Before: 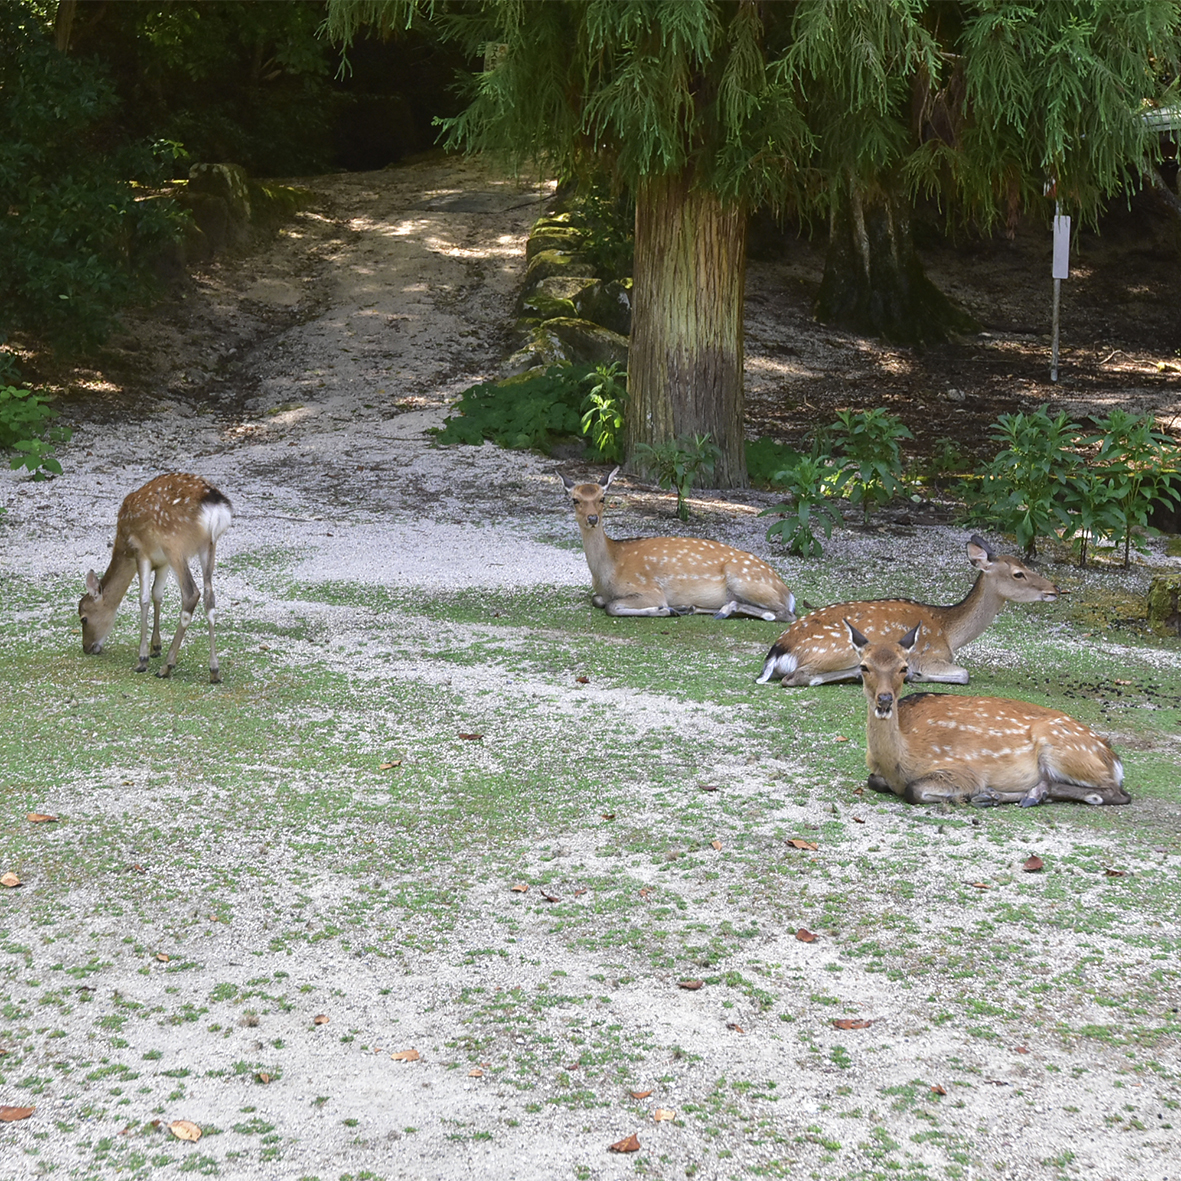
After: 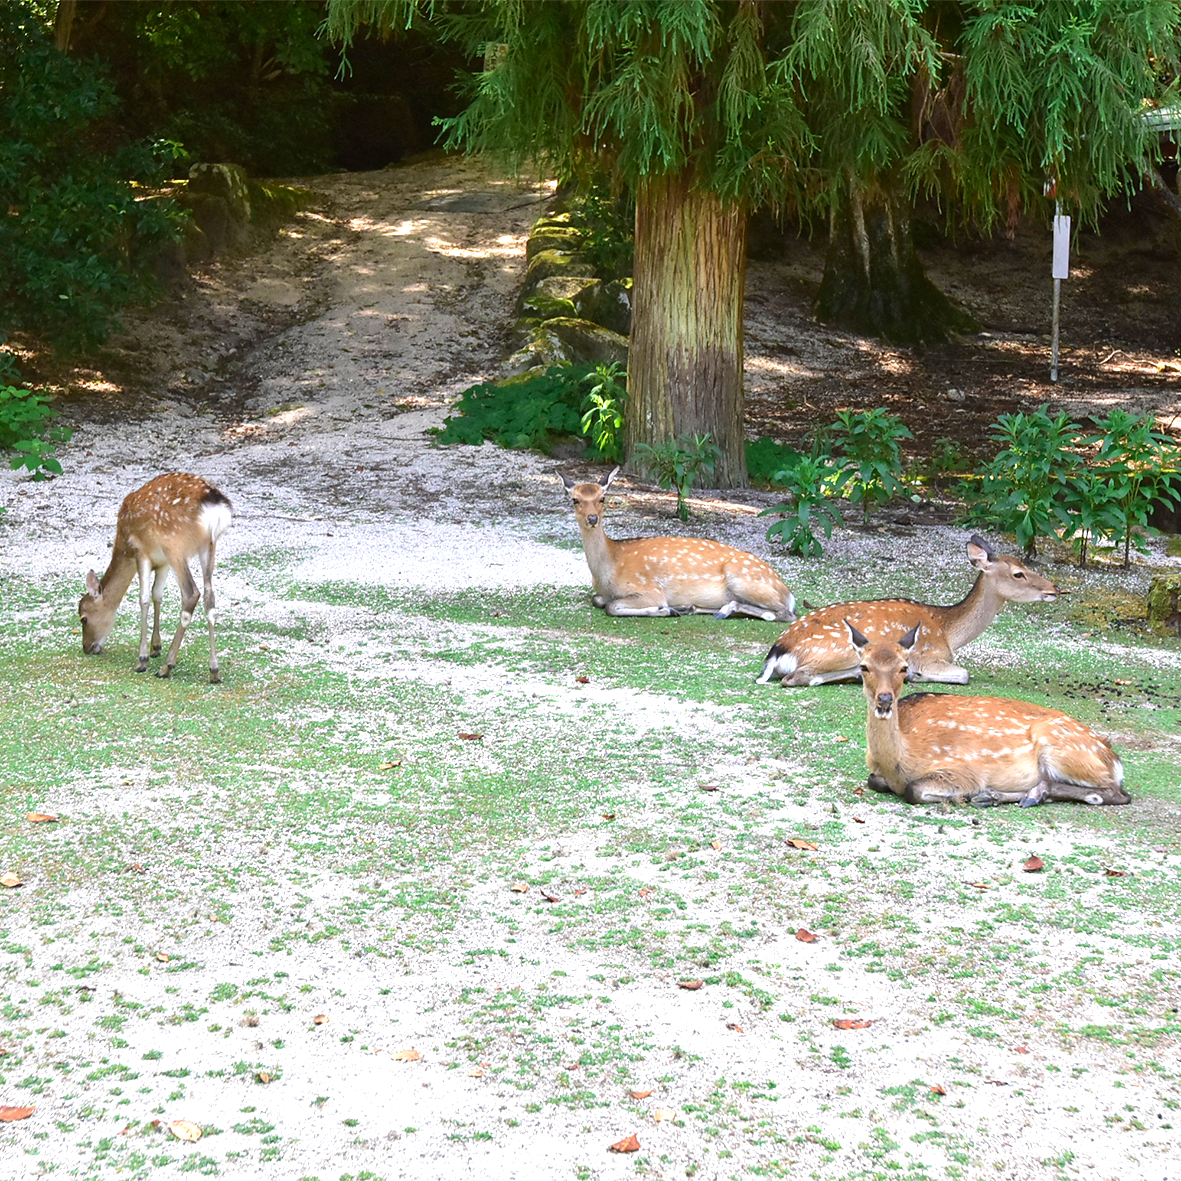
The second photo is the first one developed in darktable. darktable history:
exposure: exposure 0.7 EV, compensate highlight preservation false
